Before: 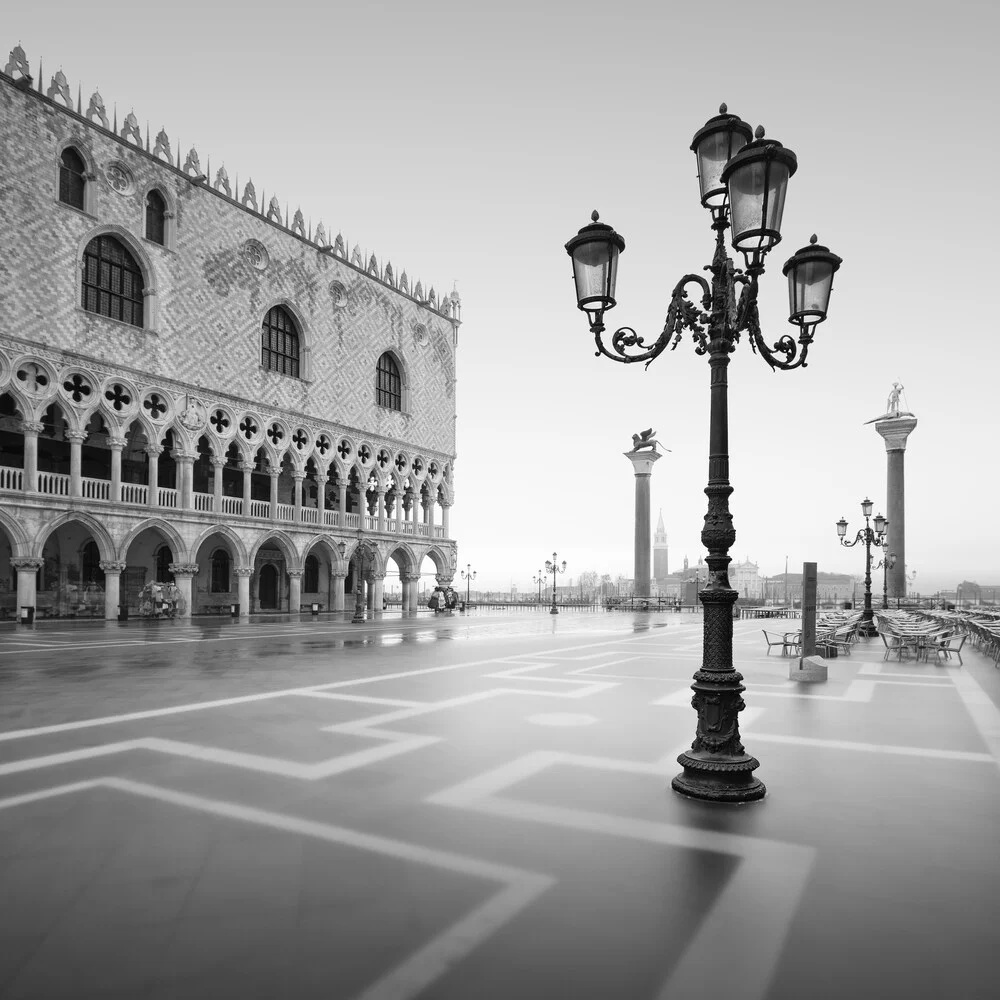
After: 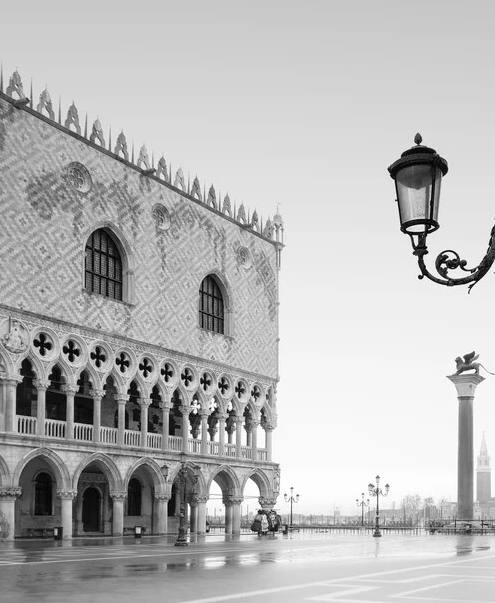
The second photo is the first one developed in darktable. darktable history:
crop: left 17.773%, top 7.742%, right 32.681%, bottom 31.864%
